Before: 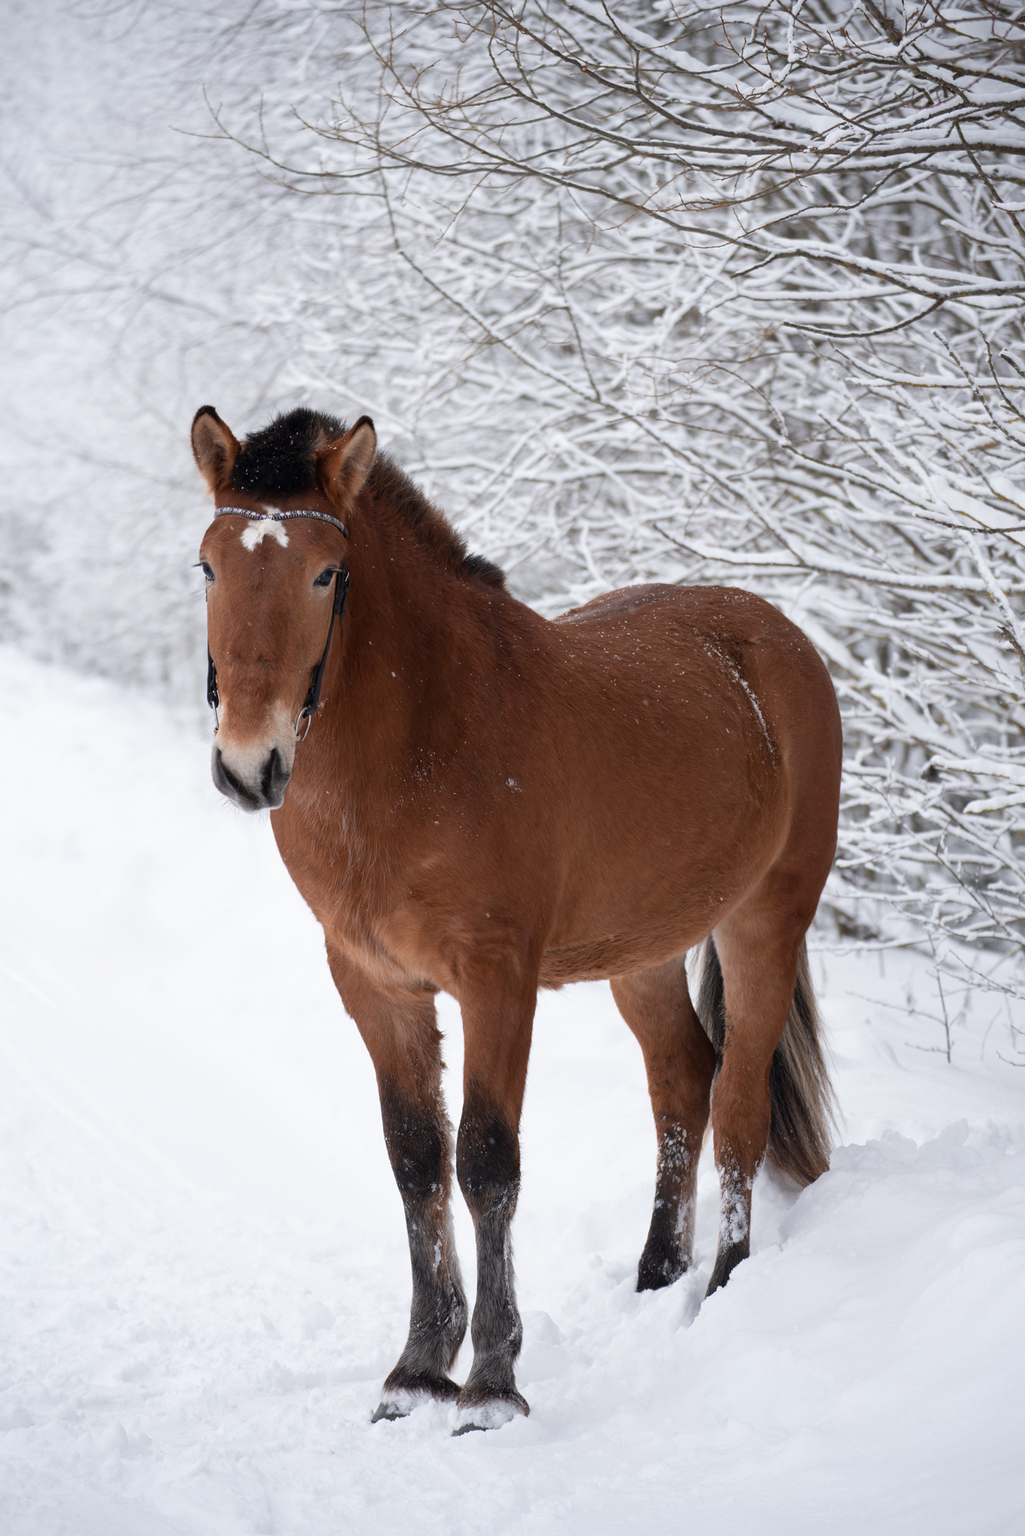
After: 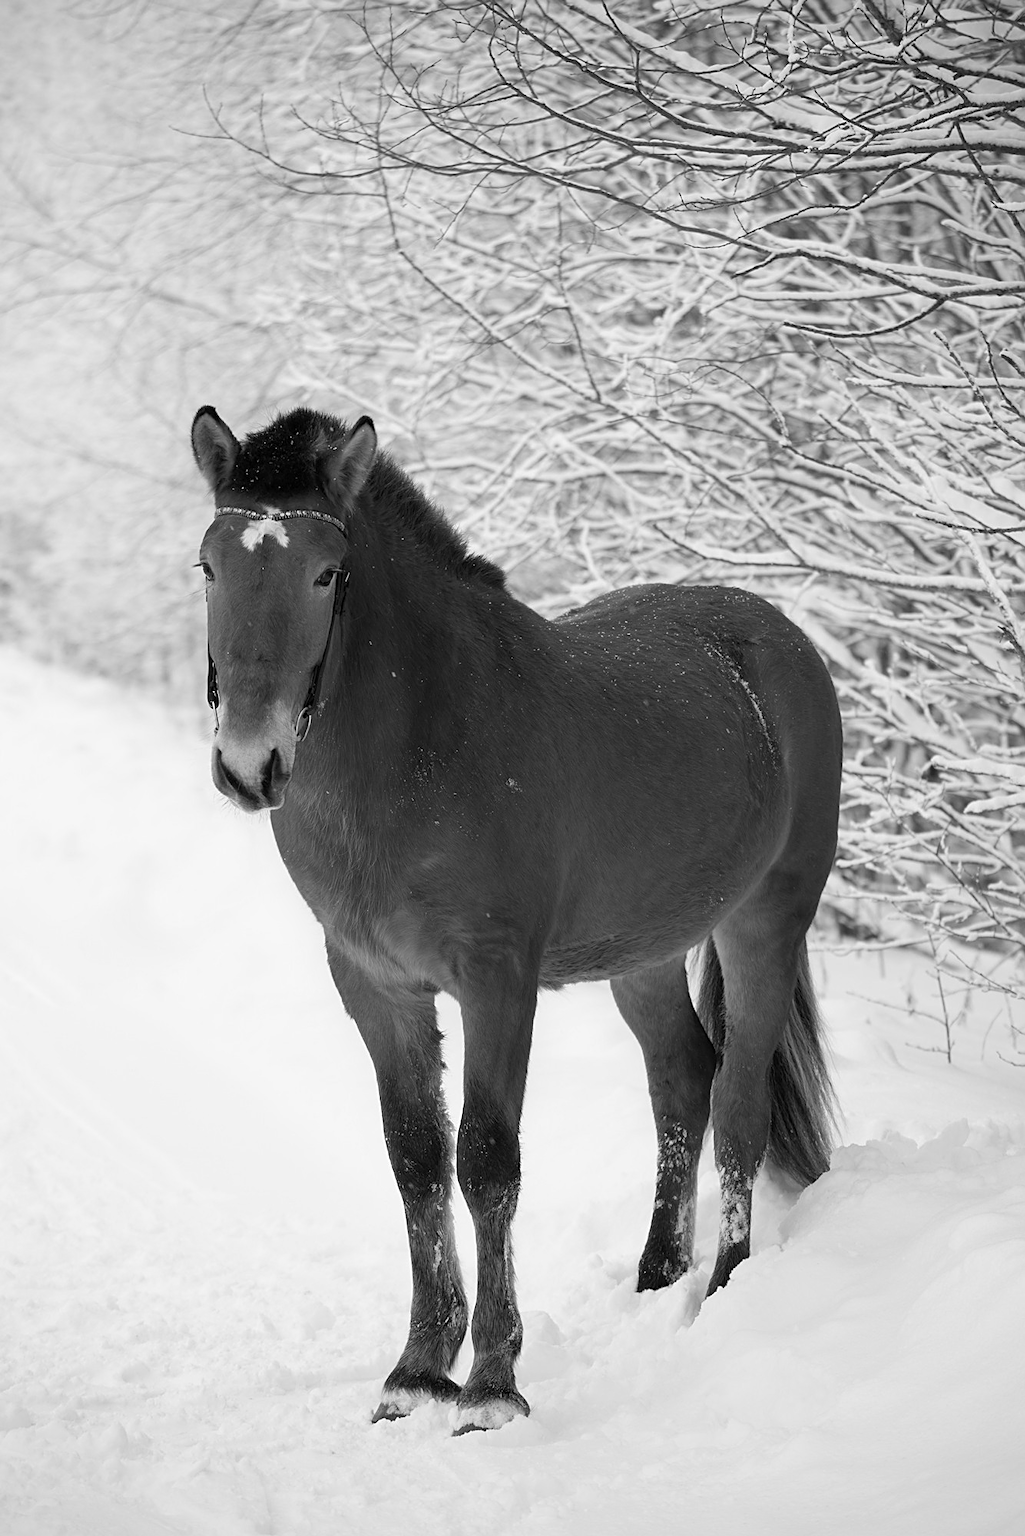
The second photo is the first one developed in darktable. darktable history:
sharpen: on, module defaults
monochrome: a -11.7, b 1.62, size 0.5, highlights 0.38
